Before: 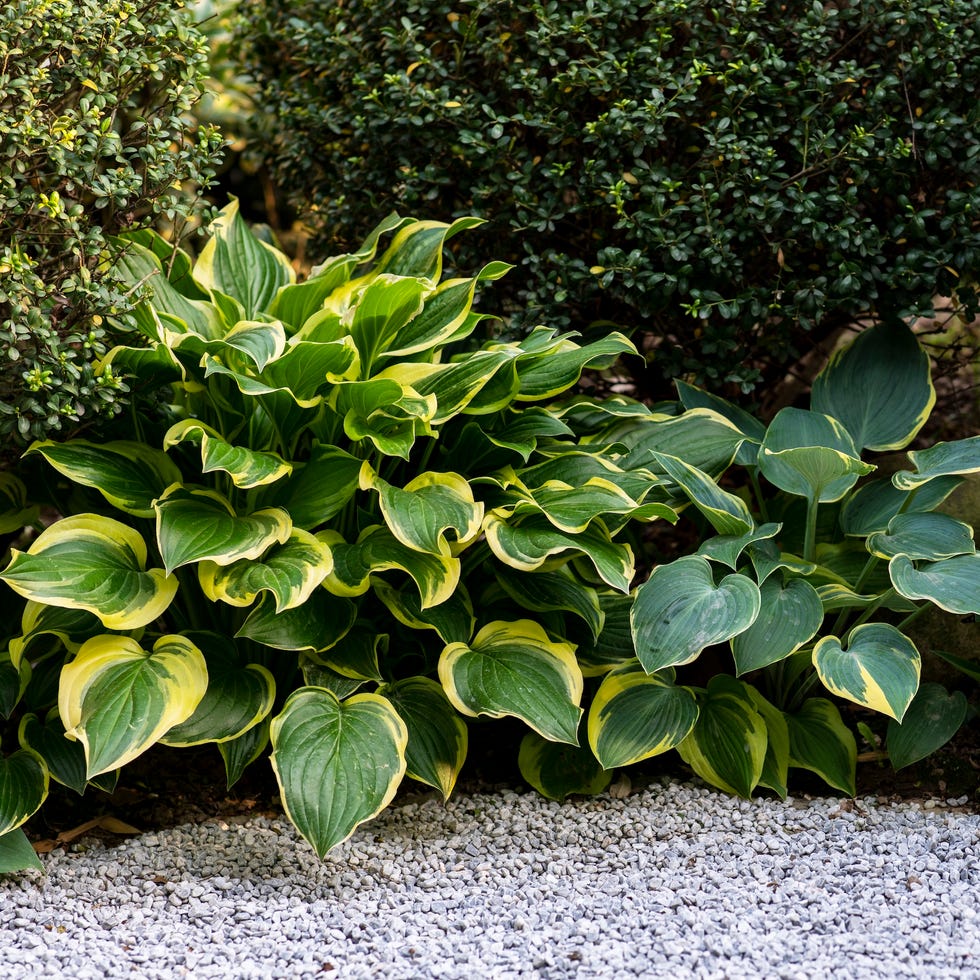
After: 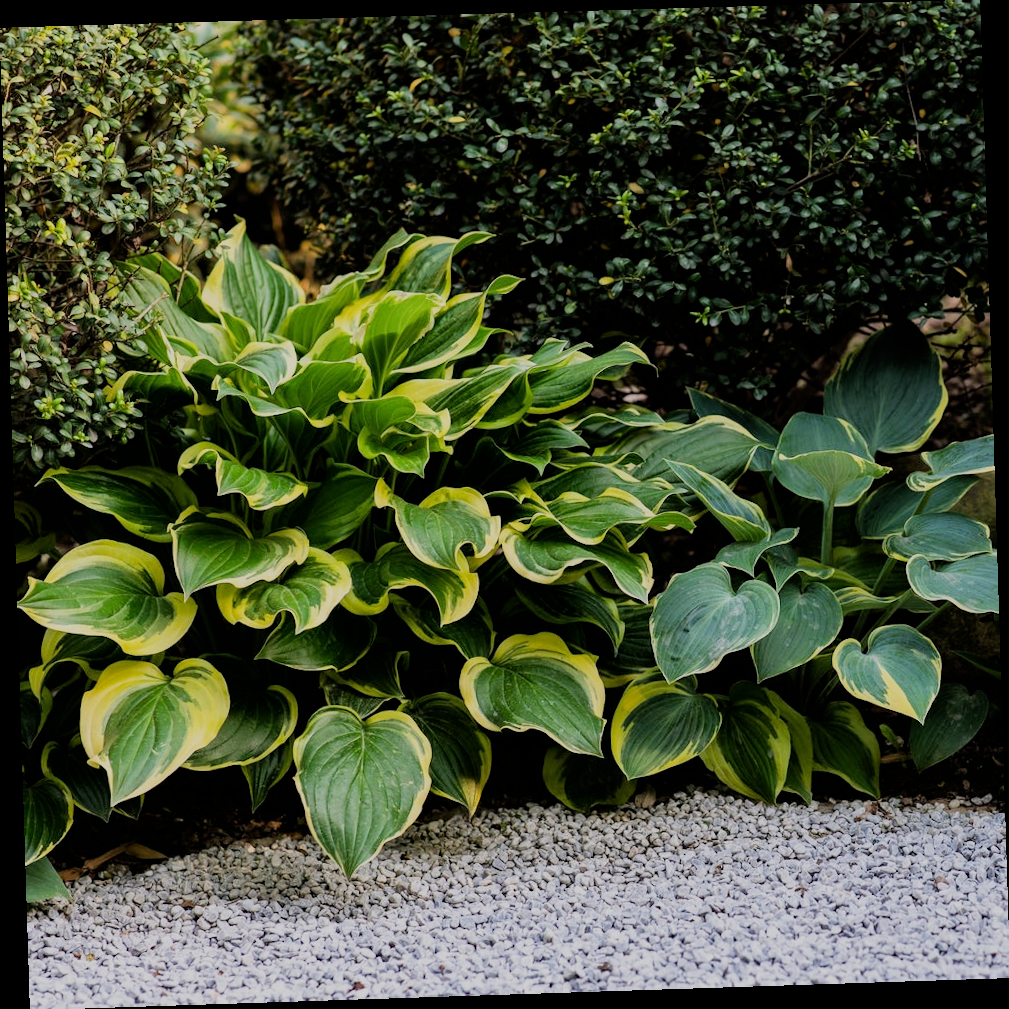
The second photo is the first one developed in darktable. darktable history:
rotate and perspective: rotation -1.77°, lens shift (horizontal) 0.004, automatic cropping off
filmic rgb: black relative exposure -7.32 EV, white relative exposure 5.09 EV, hardness 3.2
